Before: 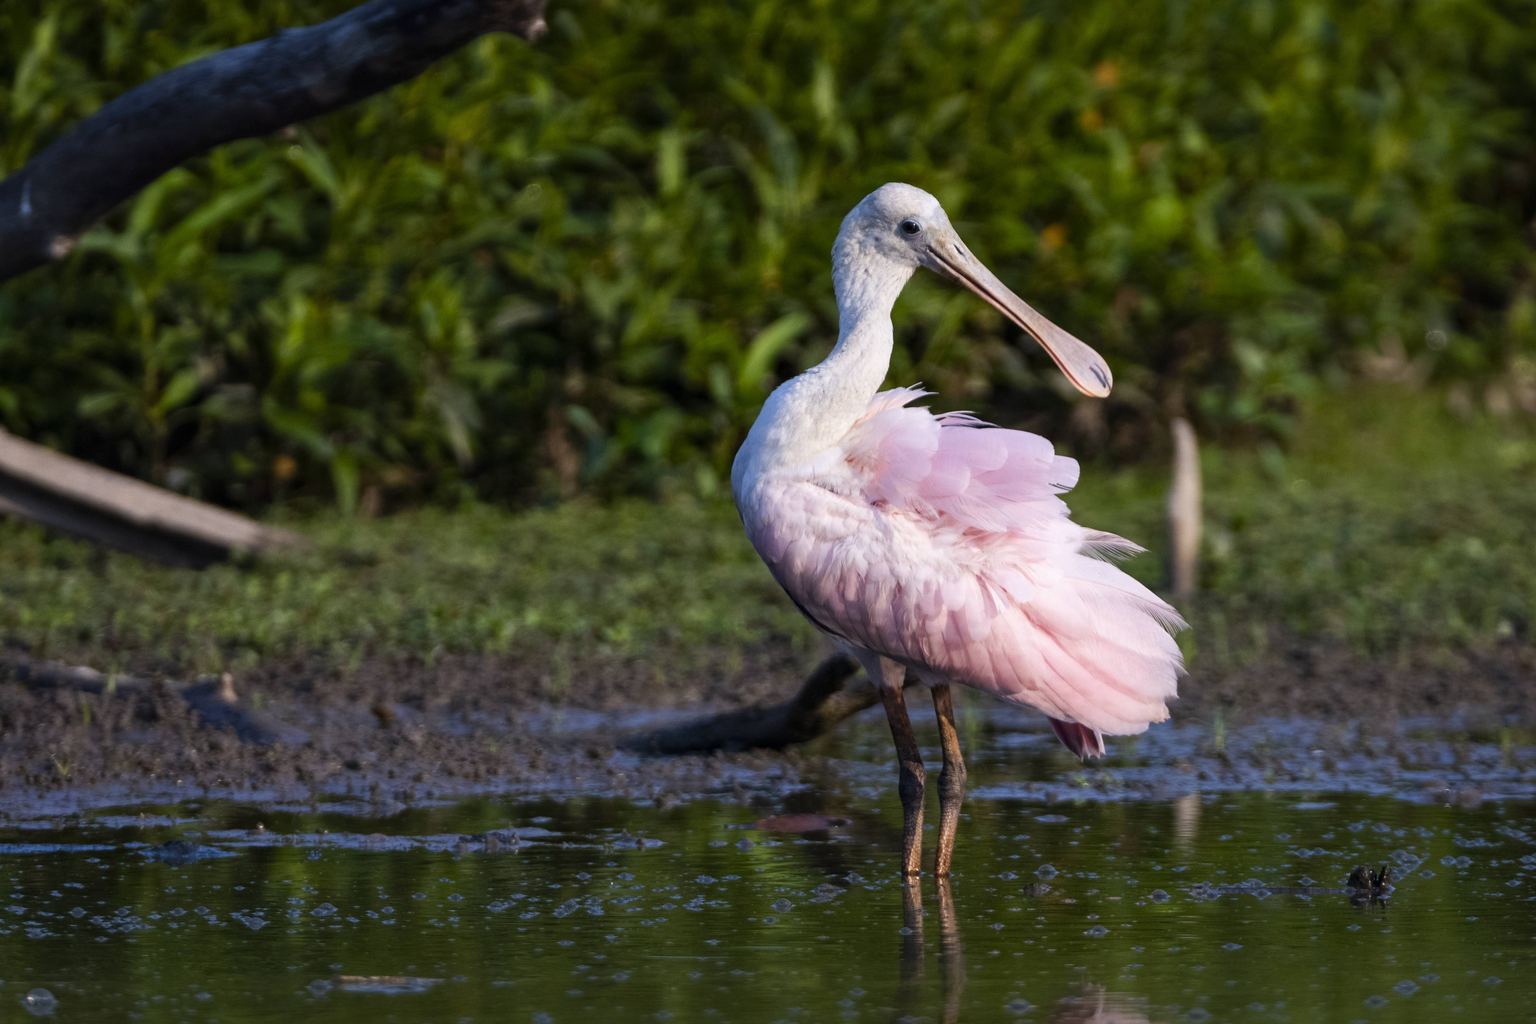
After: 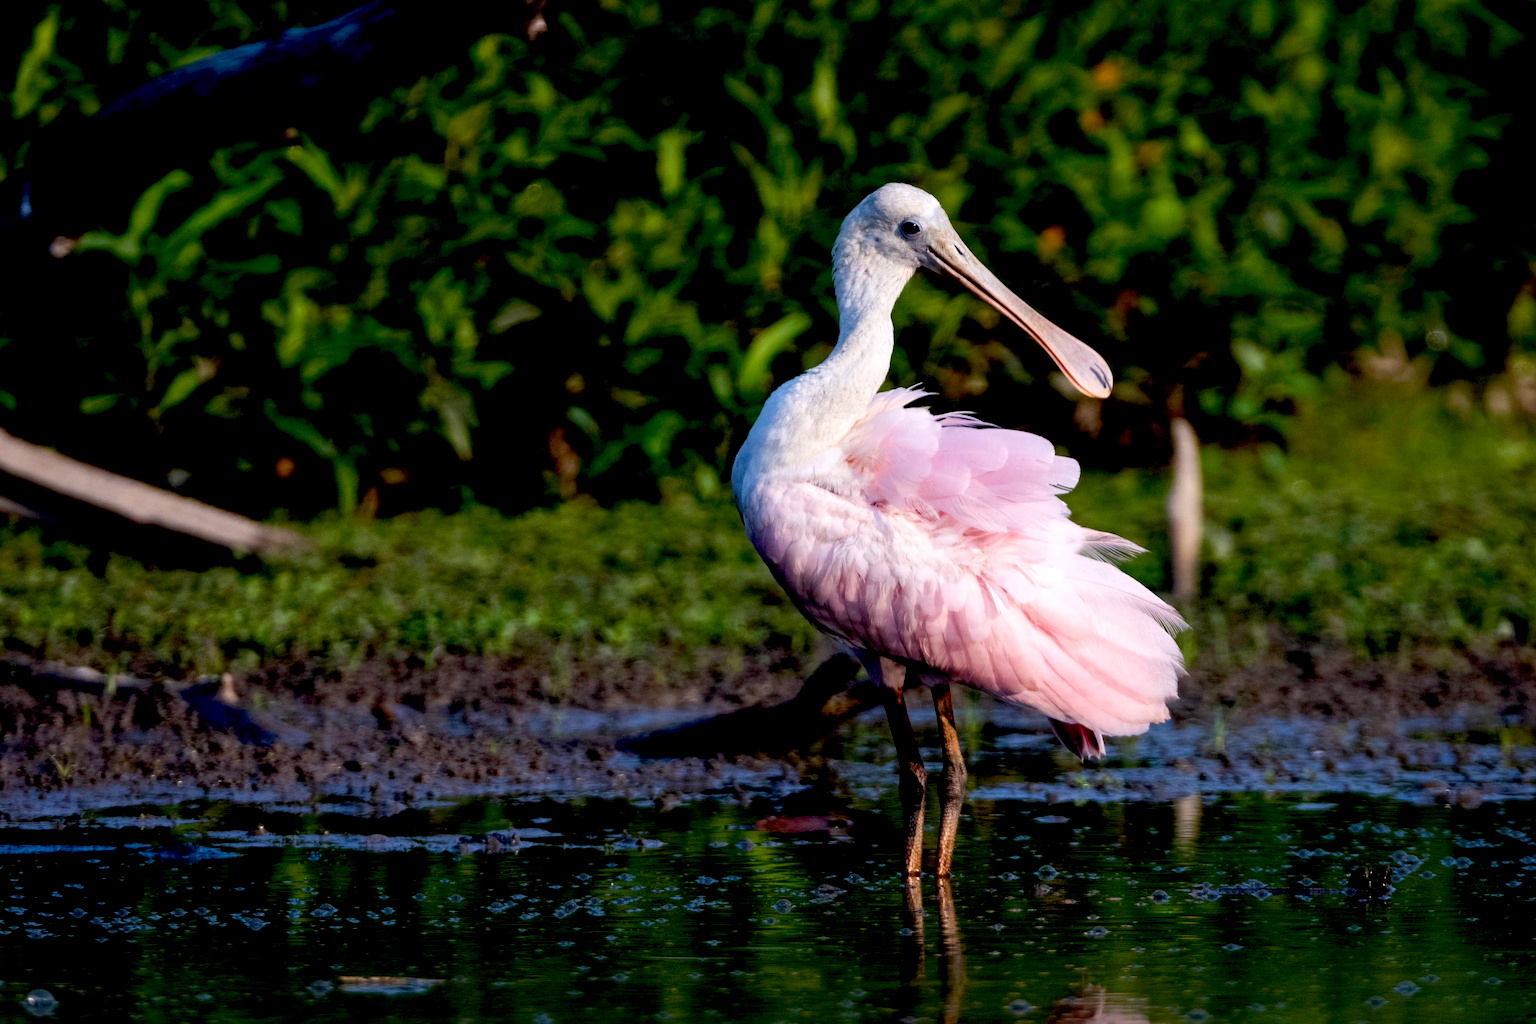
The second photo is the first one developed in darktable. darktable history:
exposure: black level correction 0.027, exposure 0.18 EV, compensate exposure bias true, compensate highlight preservation false
